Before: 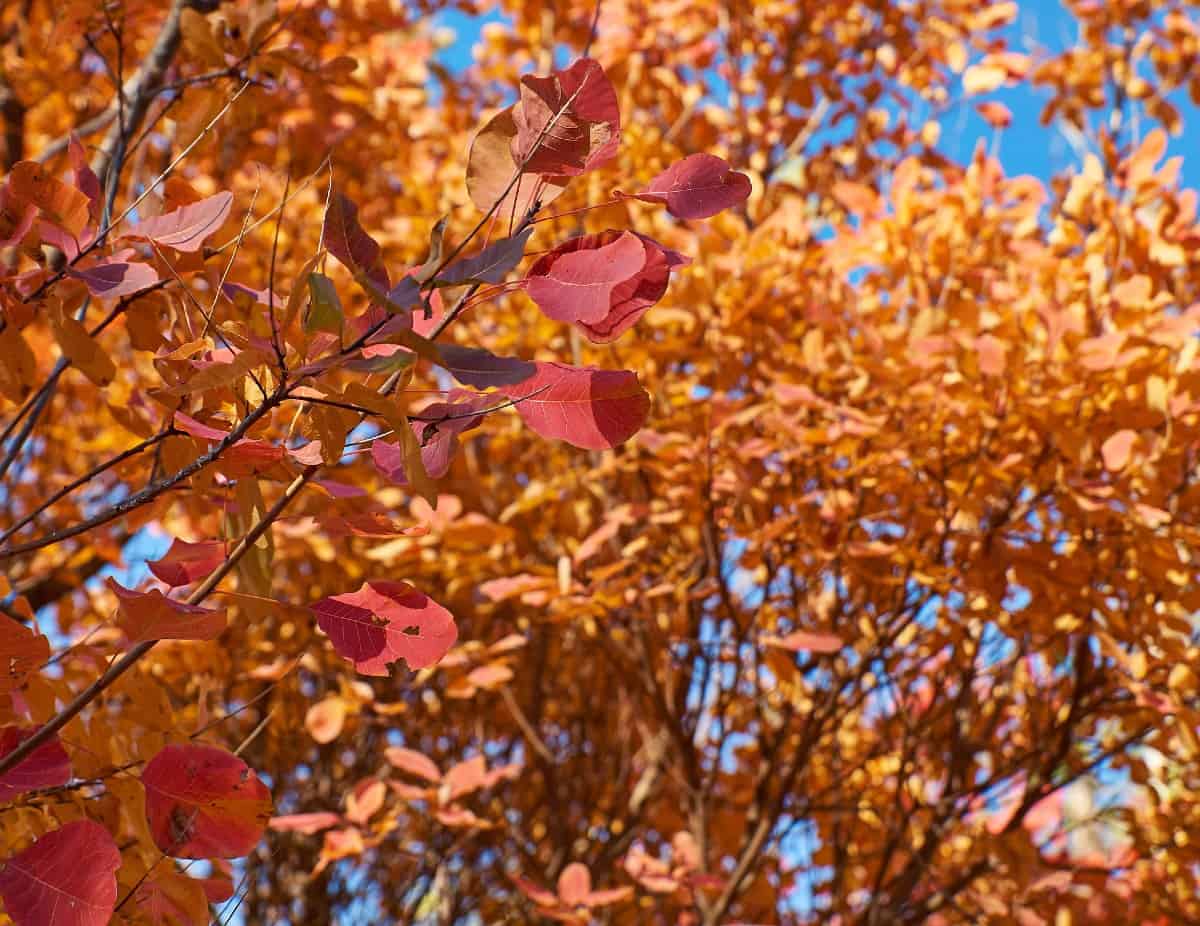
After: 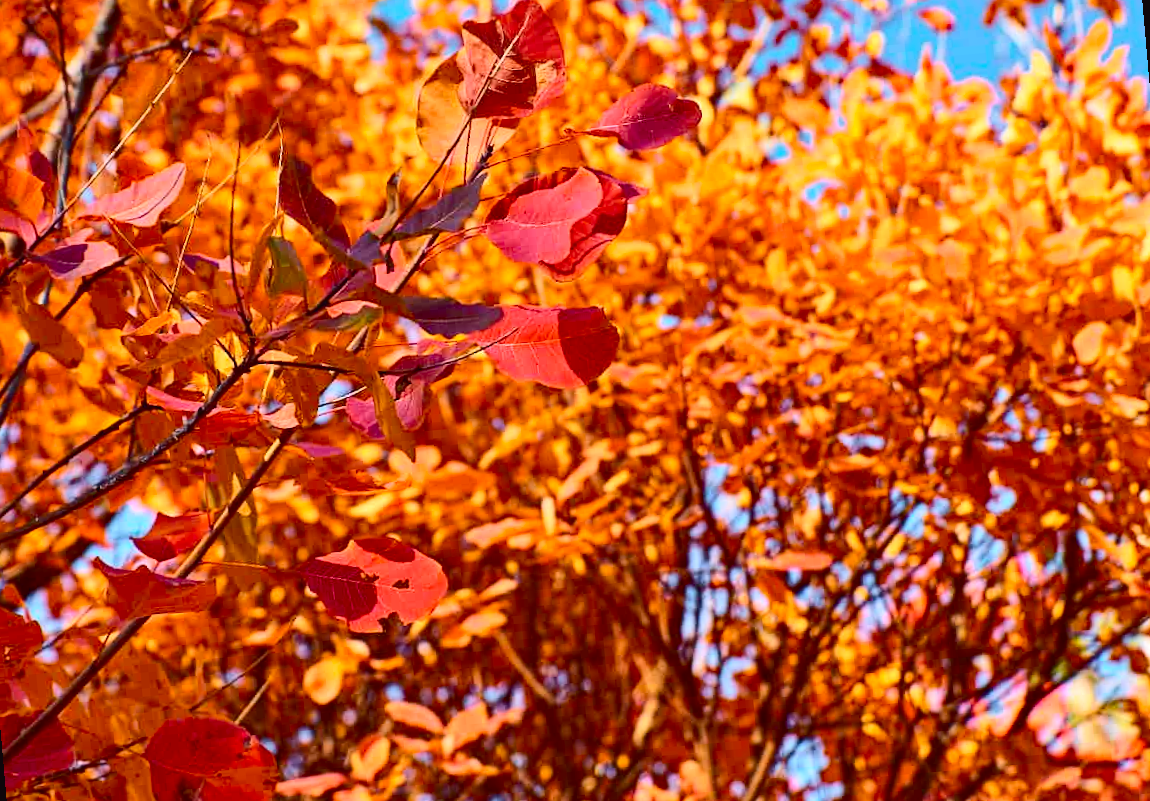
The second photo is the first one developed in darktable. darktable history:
rotate and perspective: rotation -5°, crop left 0.05, crop right 0.952, crop top 0.11, crop bottom 0.89
tone curve: curves: ch0 [(0, 0.023) (0.103, 0.087) (0.295, 0.297) (0.445, 0.531) (0.553, 0.665) (0.735, 0.843) (0.994, 1)]; ch1 [(0, 0) (0.414, 0.395) (0.447, 0.447) (0.485, 0.5) (0.512, 0.524) (0.542, 0.581) (0.581, 0.632) (0.646, 0.715) (1, 1)]; ch2 [(0, 0) (0.369, 0.388) (0.449, 0.431) (0.478, 0.471) (0.516, 0.517) (0.579, 0.624) (0.674, 0.775) (1, 1)], color space Lab, independent channels, preserve colors none
haze removal: strength 0.29, distance 0.25, compatibility mode true, adaptive false
